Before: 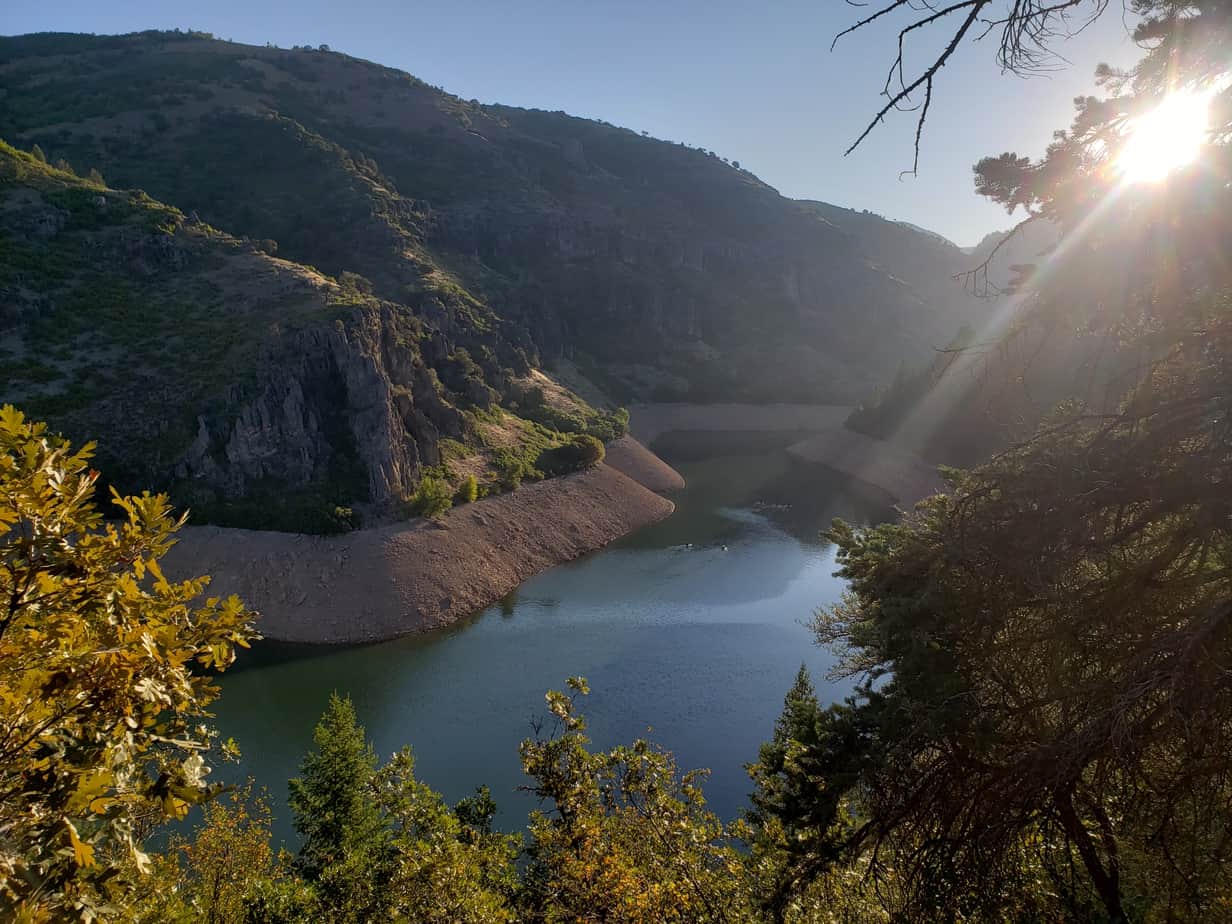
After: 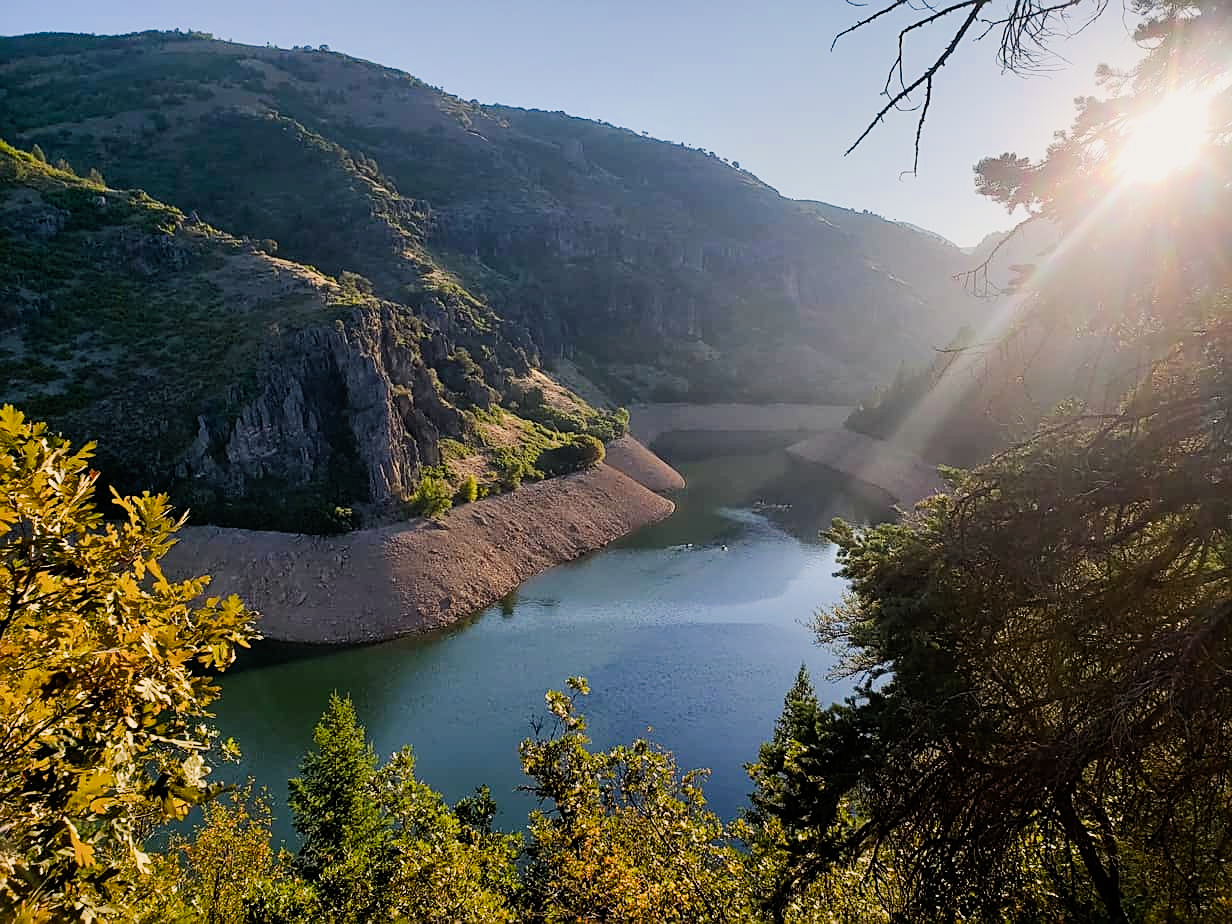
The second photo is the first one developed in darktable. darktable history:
color balance rgb: shadows lift › chroma 1%, shadows lift › hue 217.2°, power › hue 310.8°, highlights gain › chroma 1%, highlights gain › hue 54°, global offset › luminance 0.5%, global offset › hue 171.6°, perceptual saturation grading › global saturation 14.09%, perceptual saturation grading › highlights -25%, perceptual saturation grading › shadows 30%, perceptual brilliance grading › highlights 13.42%, perceptual brilliance grading › mid-tones 8.05%, perceptual brilliance grading › shadows -17.45%, global vibrance 25%
filmic rgb: black relative exposure -6.98 EV, white relative exposure 5.63 EV, hardness 2.86
sharpen: on, module defaults
exposure: exposure 0.77 EV, compensate highlight preservation false
